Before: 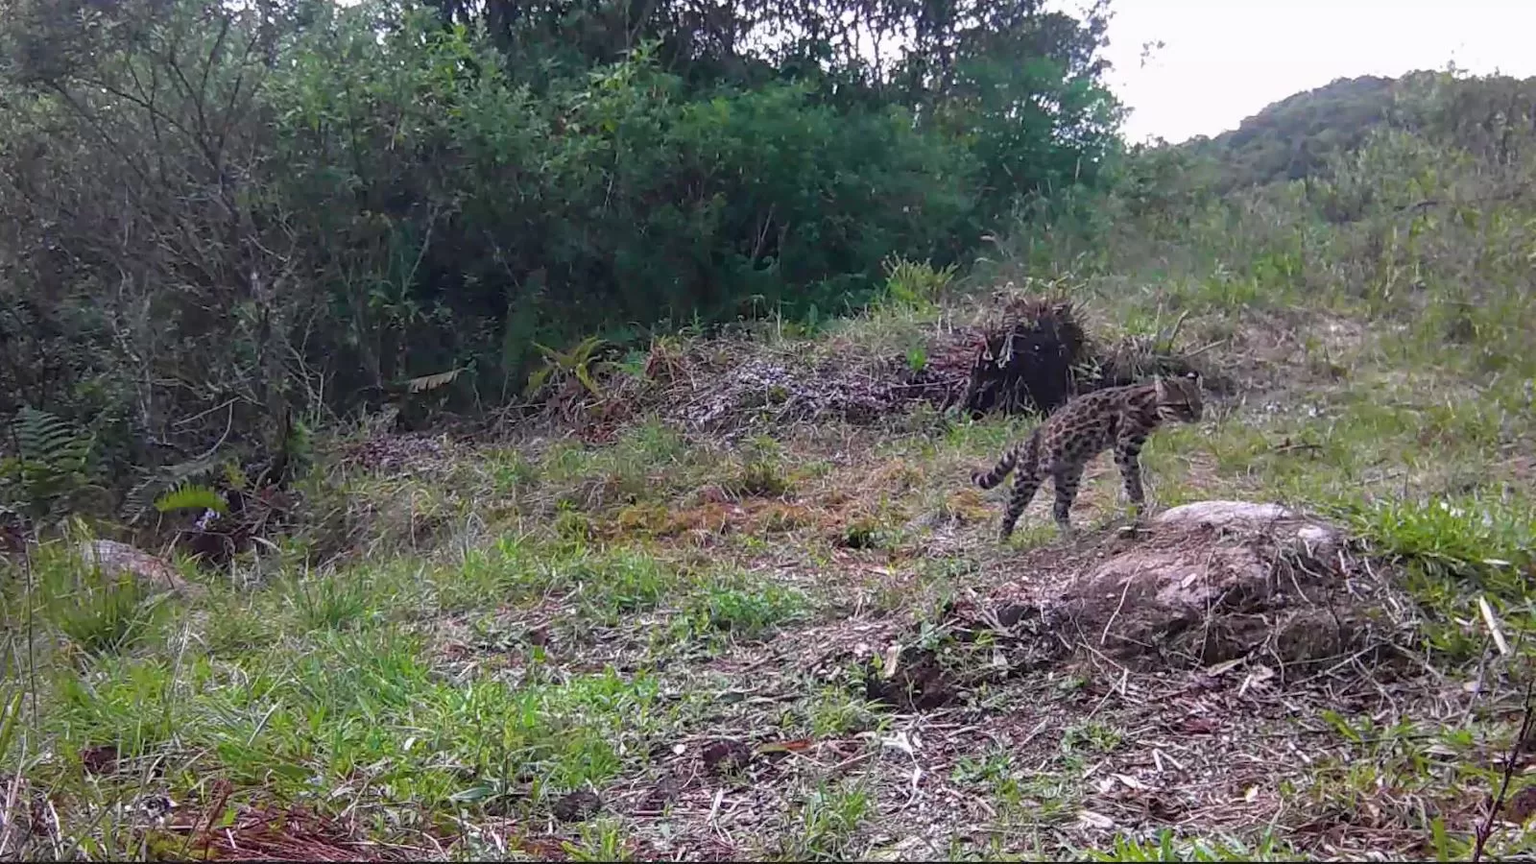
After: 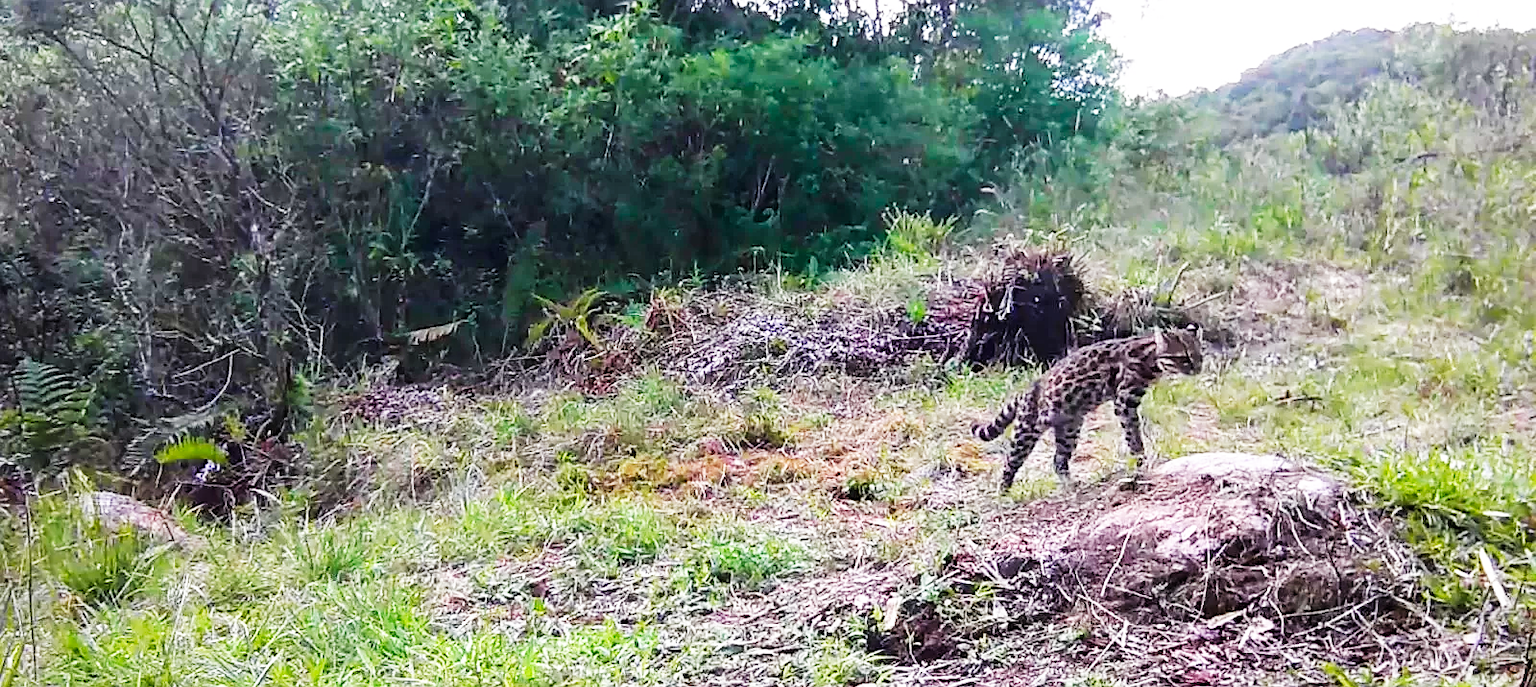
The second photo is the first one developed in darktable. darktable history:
crop and rotate: top 5.65%, bottom 14.747%
base curve: curves: ch0 [(0, 0) (0.007, 0.004) (0.027, 0.03) (0.046, 0.07) (0.207, 0.54) (0.442, 0.872) (0.673, 0.972) (1, 1)], preserve colors none
sharpen: radius 1.043
